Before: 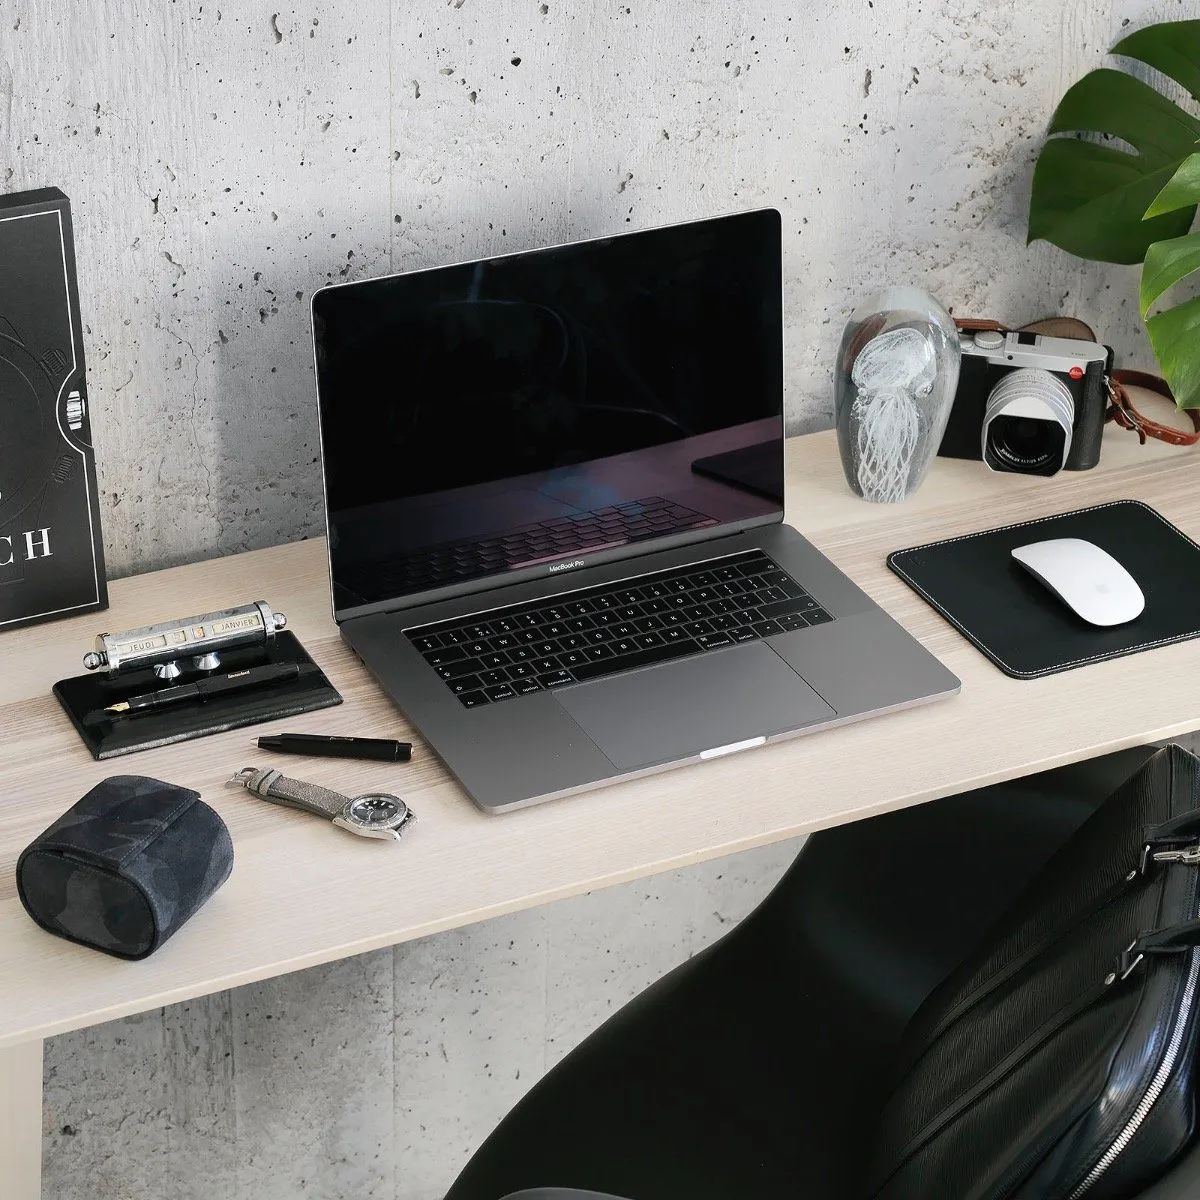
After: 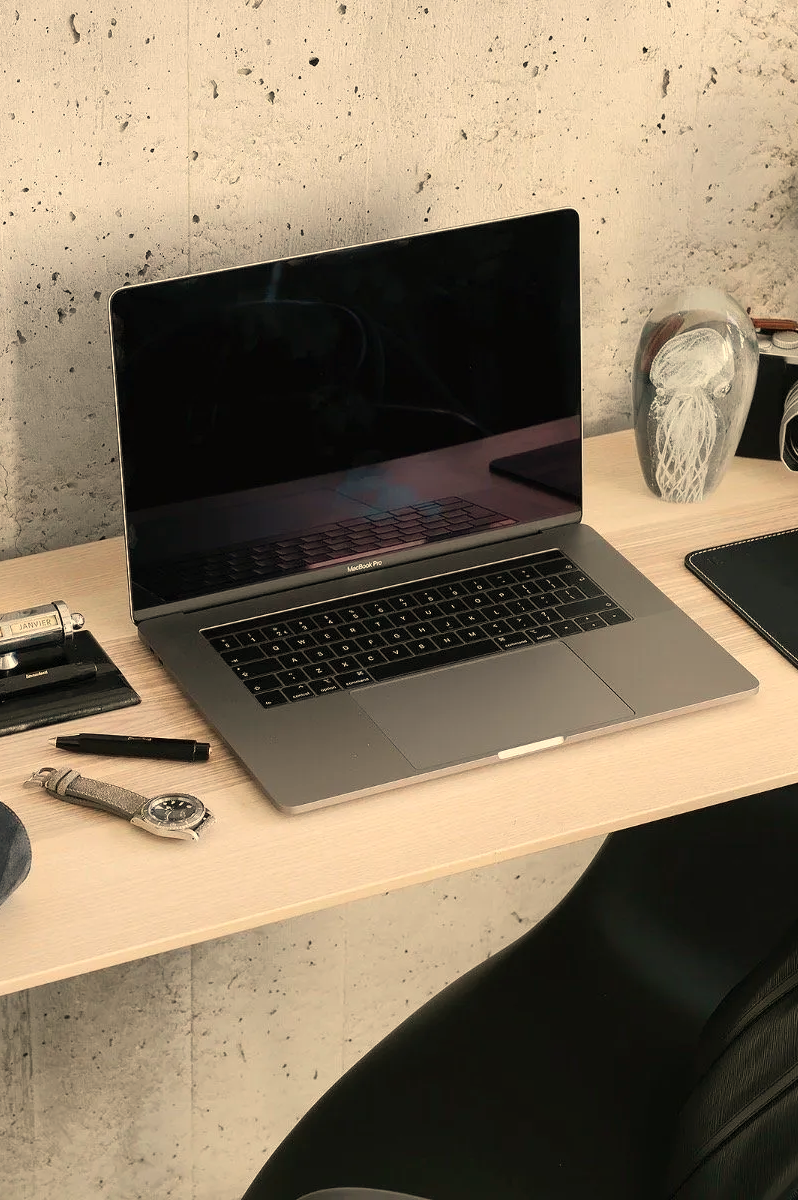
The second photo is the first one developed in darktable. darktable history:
crop: left 16.899%, right 16.556%
white balance: red 1.123, blue 0.83
